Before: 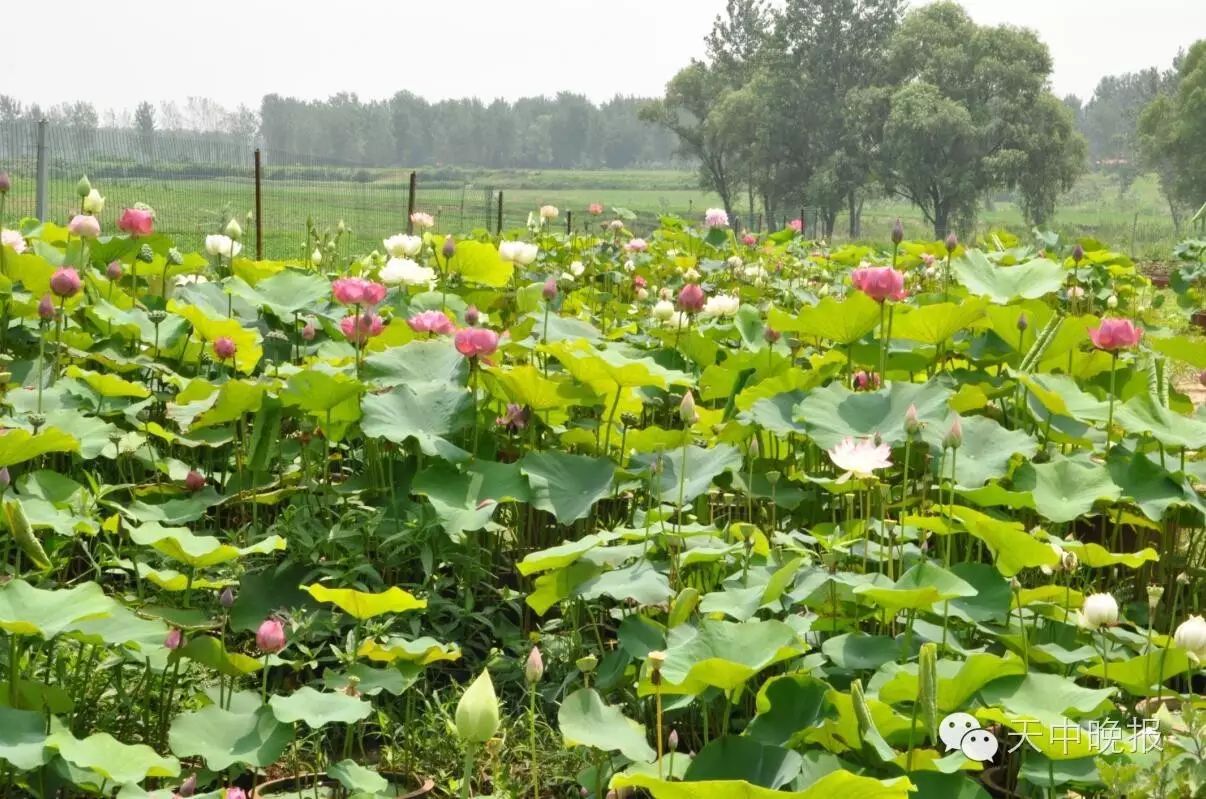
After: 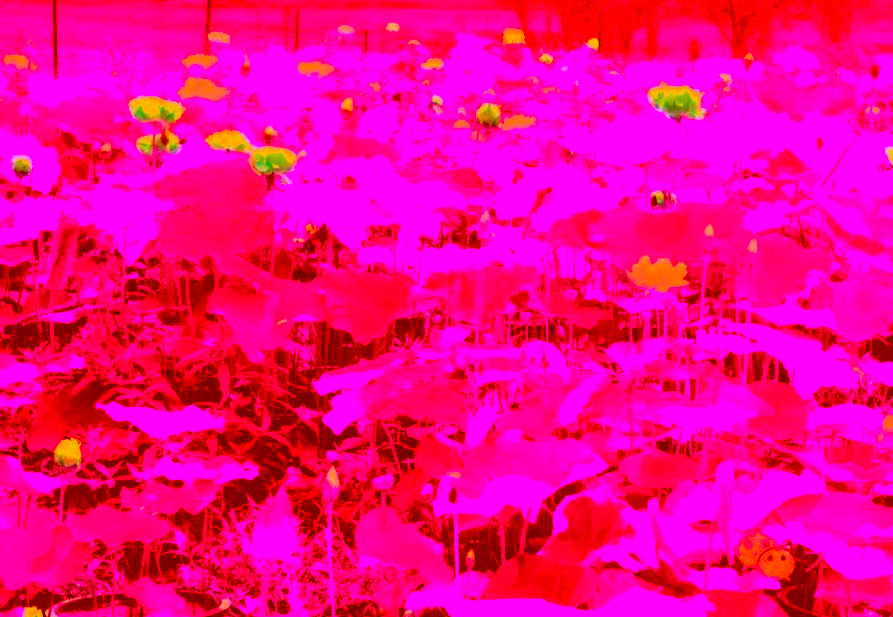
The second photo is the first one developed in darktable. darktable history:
color correction: highlights a* -39.43, highlights b* -39.9, shadows a* -39.2, shadows b* -39.6, saturation -3
contrast brightness saturation: contrast 0.1, brightness 0.019, saturation 0.017
filmic rgb: black relative exposure -5.29 EV, white relative exposure 2.86 EV, threshold 5.94 EV, dynamic range scaling -38.03%, hardness 3.98, contrast 1.621, highlights saturation mix -1.2%, iterations of high-quality reconstruction 0, enable highlight reconstruction true
crop: left 16.841%, top 22.656%, right 9.067%
exposure: exposure 0.3 EV, compensate highlight preservation false
tone equalizer: edges refinement/feathering 500, mask exposure compensation -1.57 EV, preserve details no
local contrast: on, module defaults
